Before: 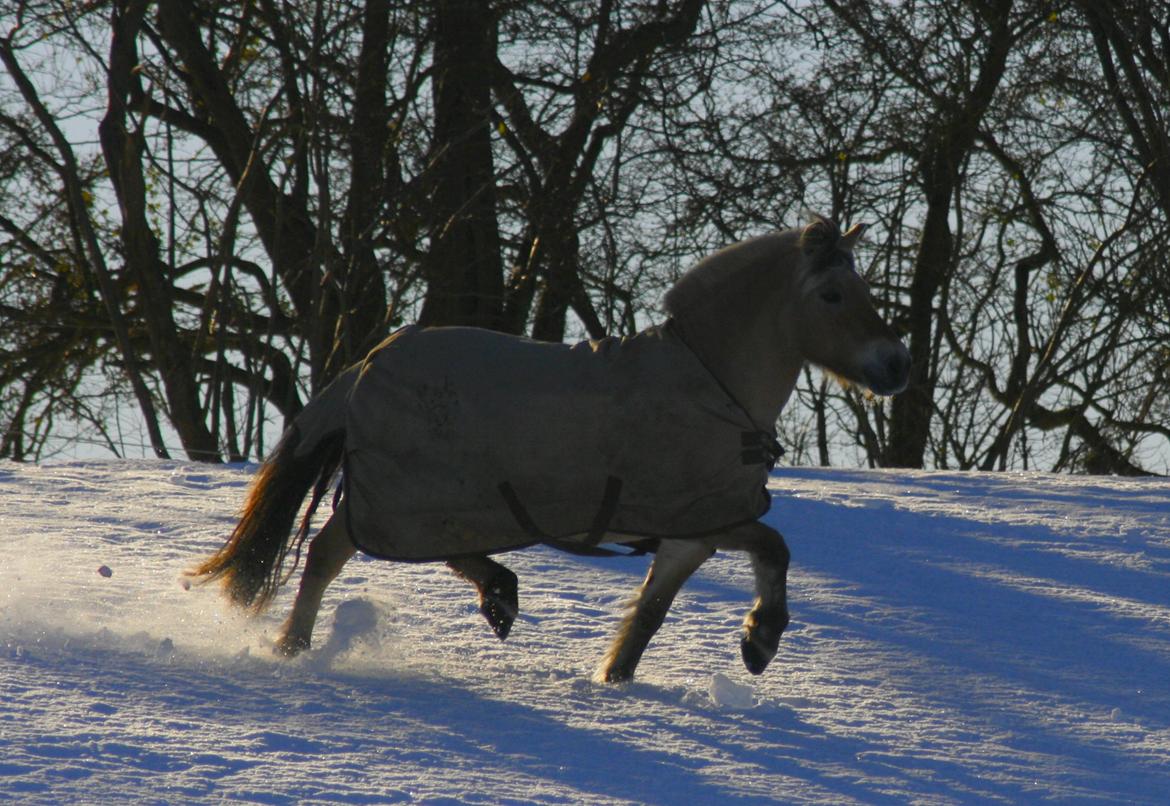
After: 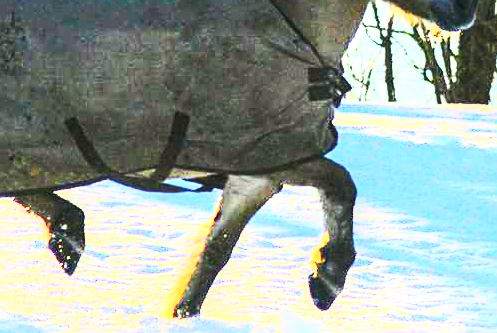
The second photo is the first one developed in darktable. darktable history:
sharpen: on, module defaults
crop: left 37.03%, top 45.244%, right 20.48%, bottom 13.337%
contrast brightness saturation: contrast 0.836, brightness 0.583, saturation 0.572
exposure: black level correction 0, exposure 2.1 EV, compensate exposure bias true, compensate highlight preservation false
velvia: strength 50.33%
local contrast: on, module defaults
tone curve: curves: ch0 [(0, 0.019) (0.11, 0.036) (0.259, 0.214) (0.378, 0.365) (0.499, 0.529) (1, 1)], color space Lab, linked channels, preserve colors none
tone equalizer: on, module defaults
